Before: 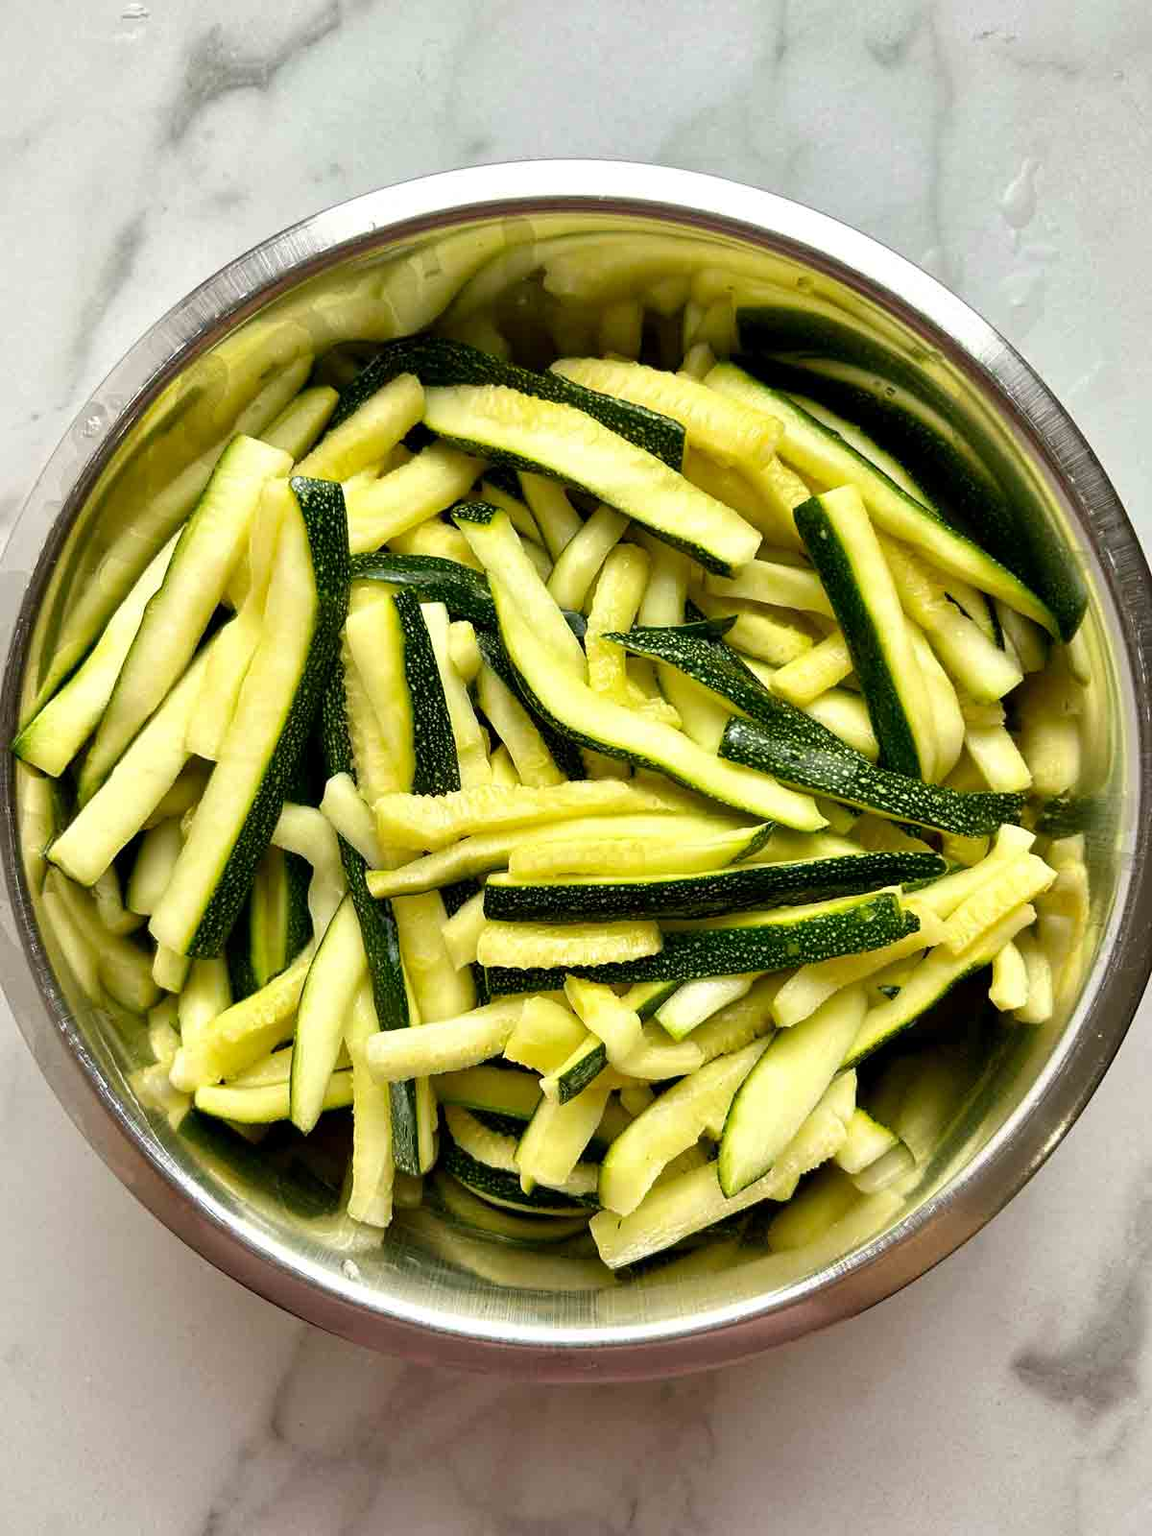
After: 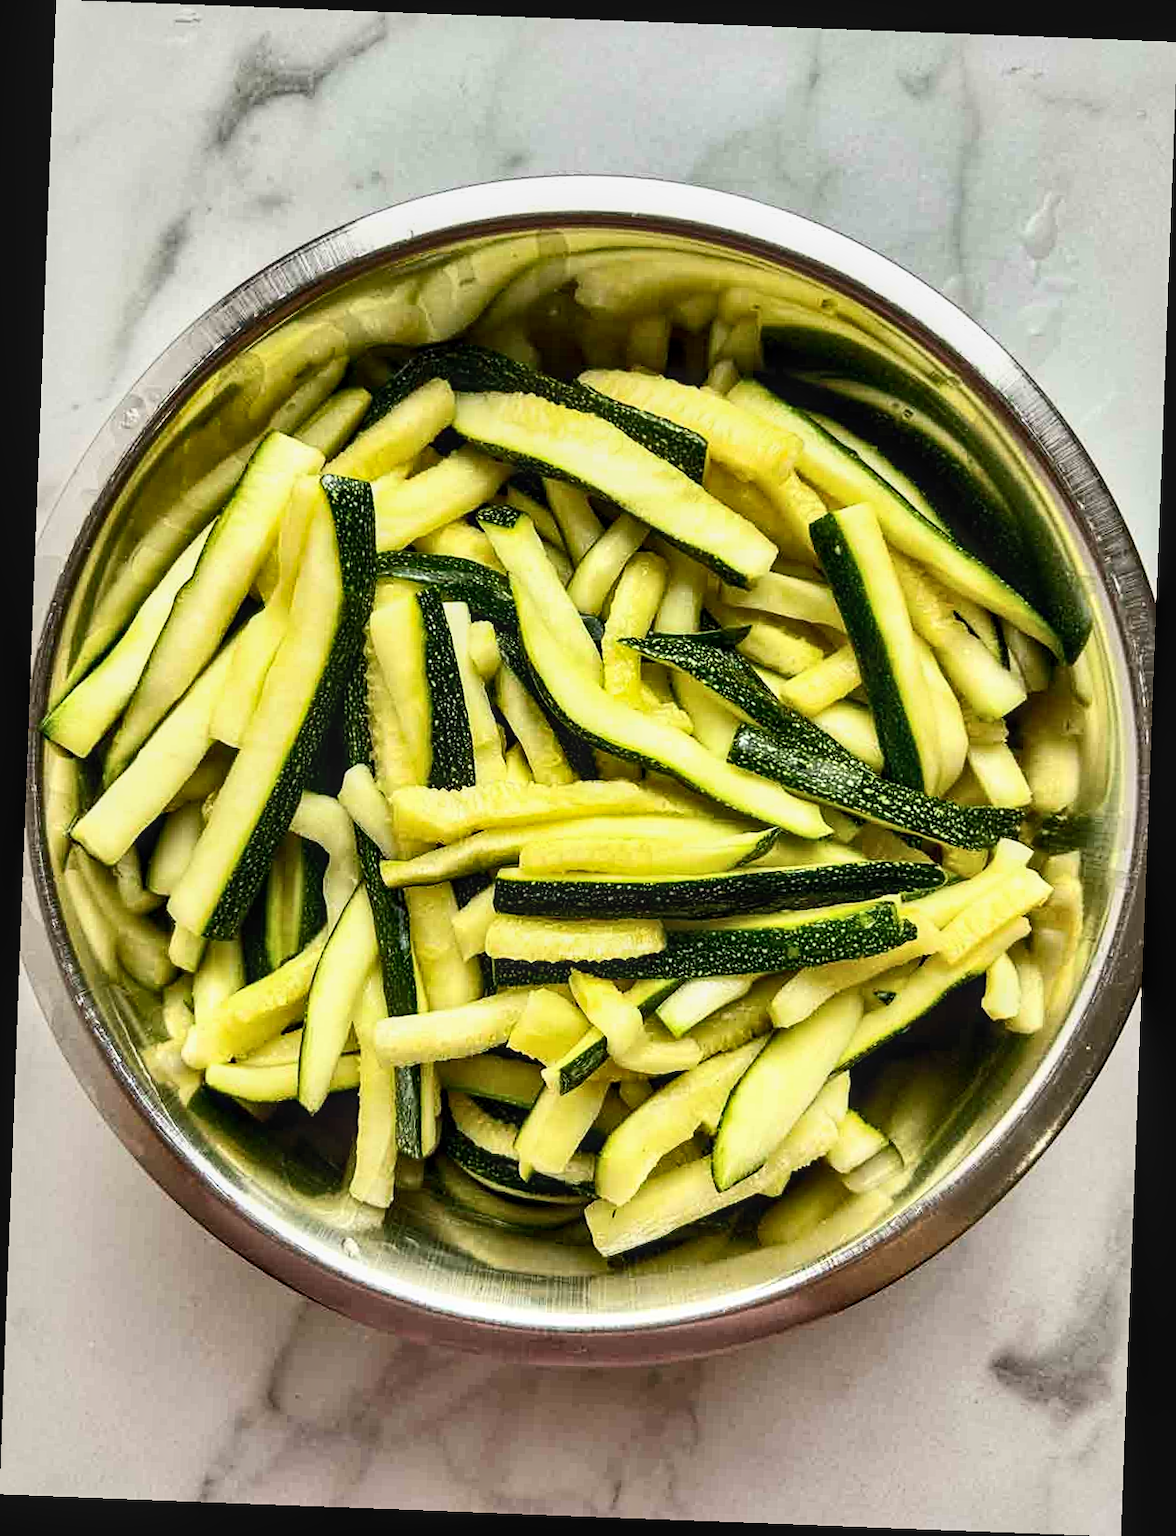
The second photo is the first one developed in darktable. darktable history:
sharpen: amount 0.2
rotate and perspective: rotation 2.17°, automatic cropping off
contrast brightness saturation: contrast 0.24, brightness 0.09
local contrast: on, module defaults
shadows and highlights: white point adjustment 0.1, highlights -70, soften with gaussian
